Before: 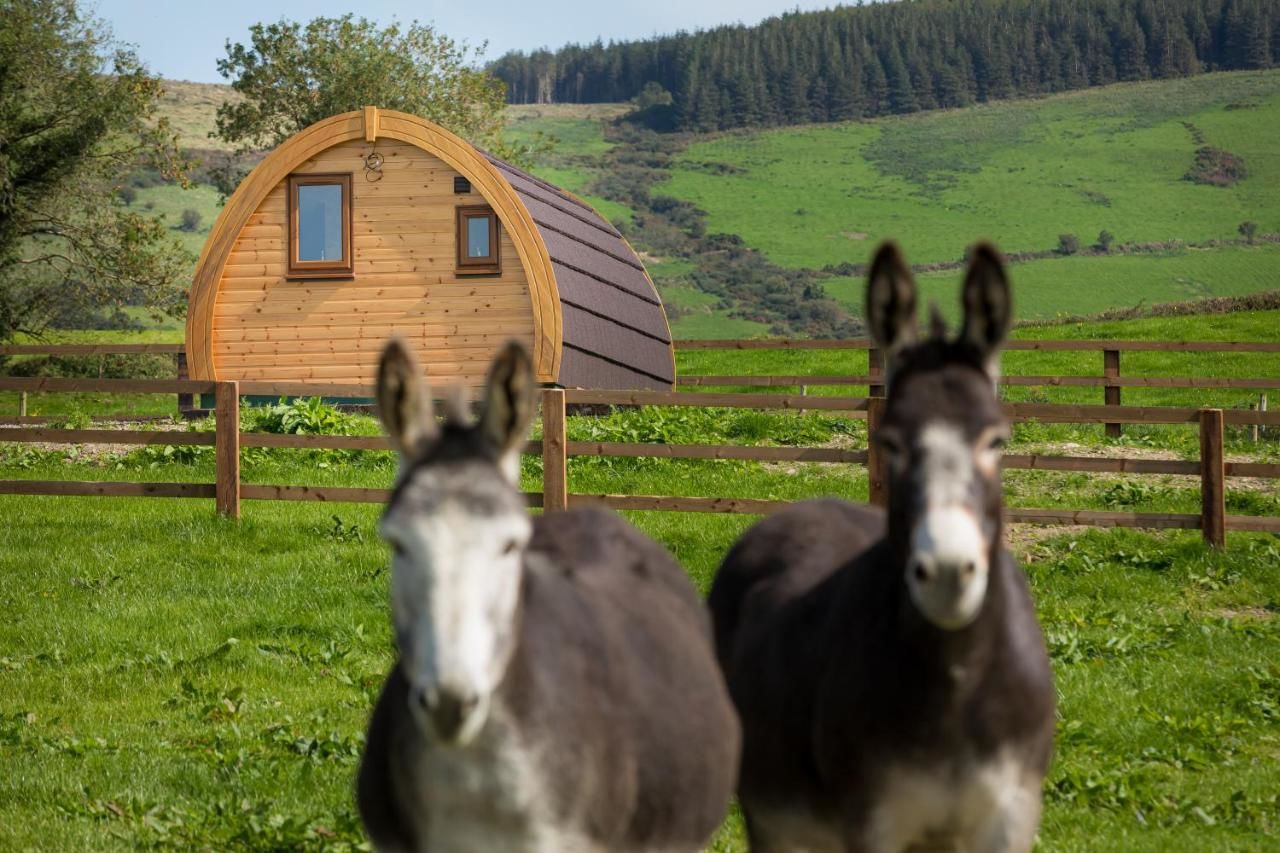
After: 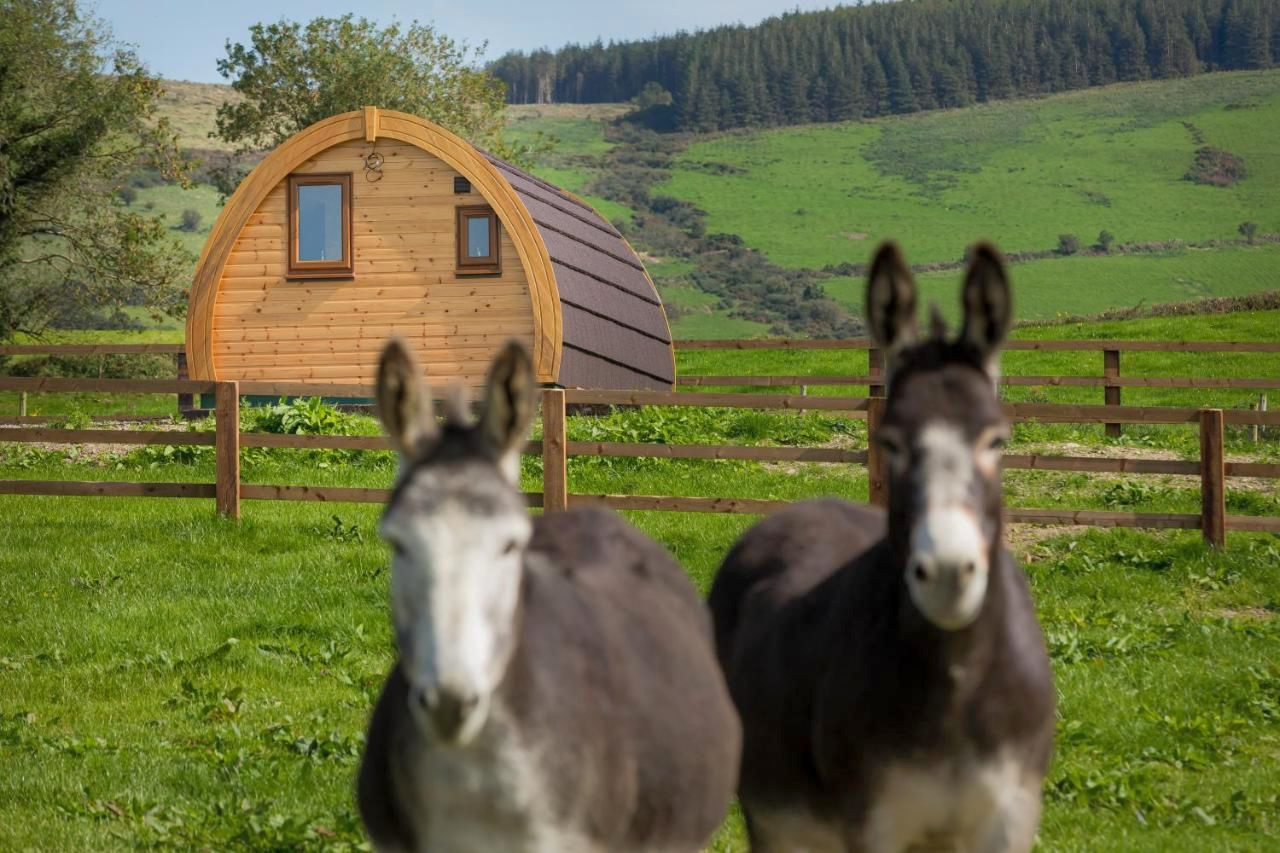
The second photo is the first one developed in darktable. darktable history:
shadows and highlights: on, module defaults
white balance: red 1, blue 1
